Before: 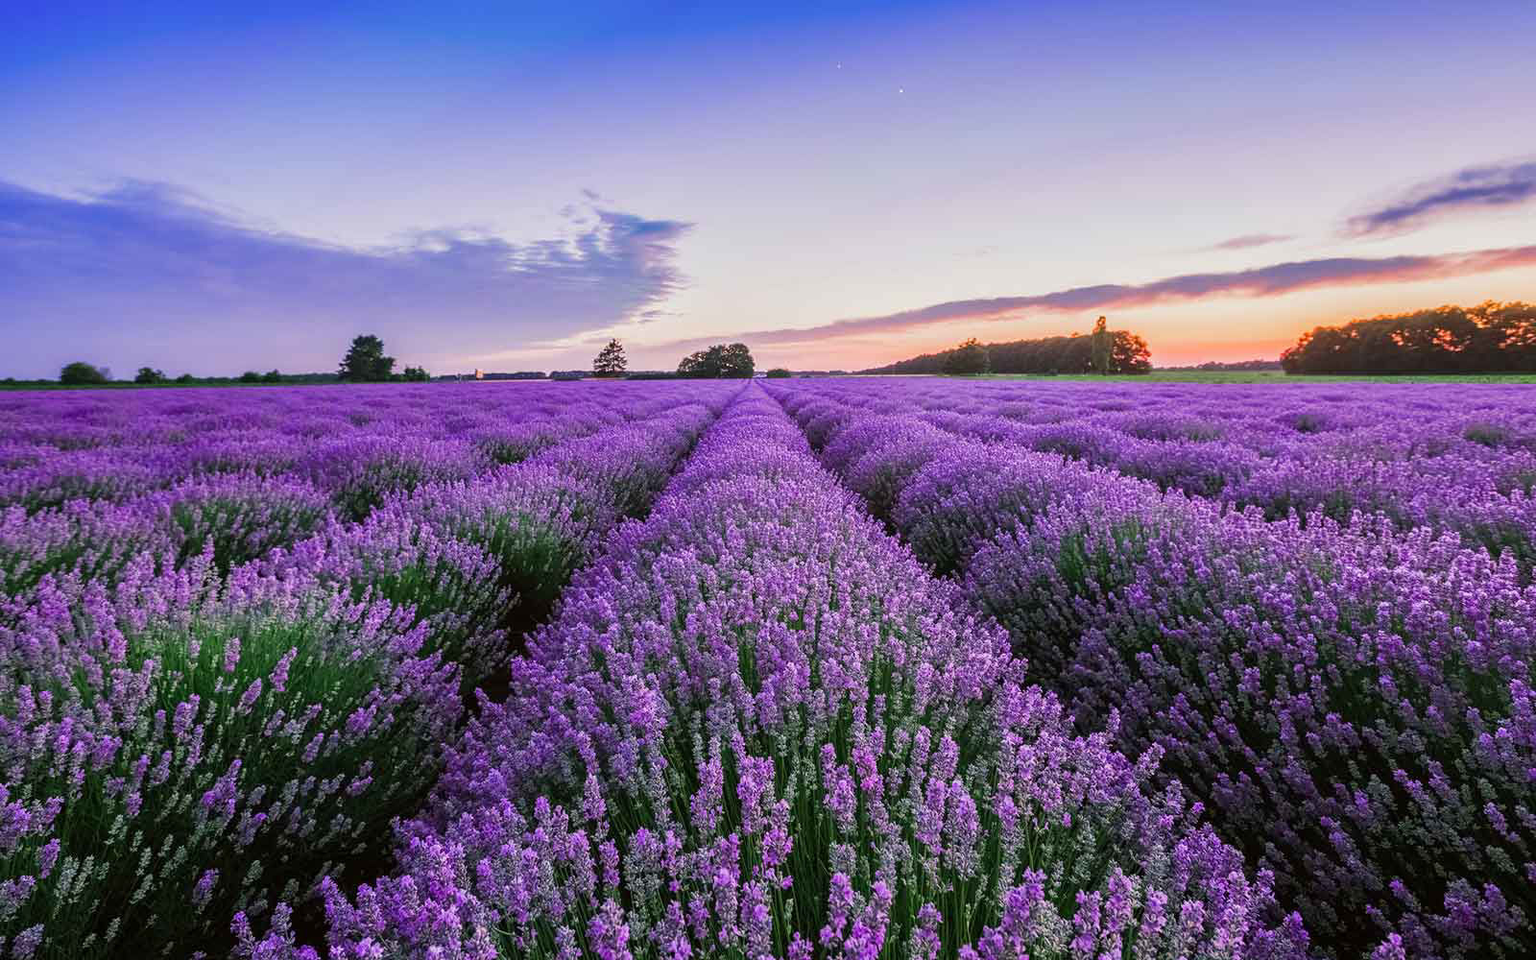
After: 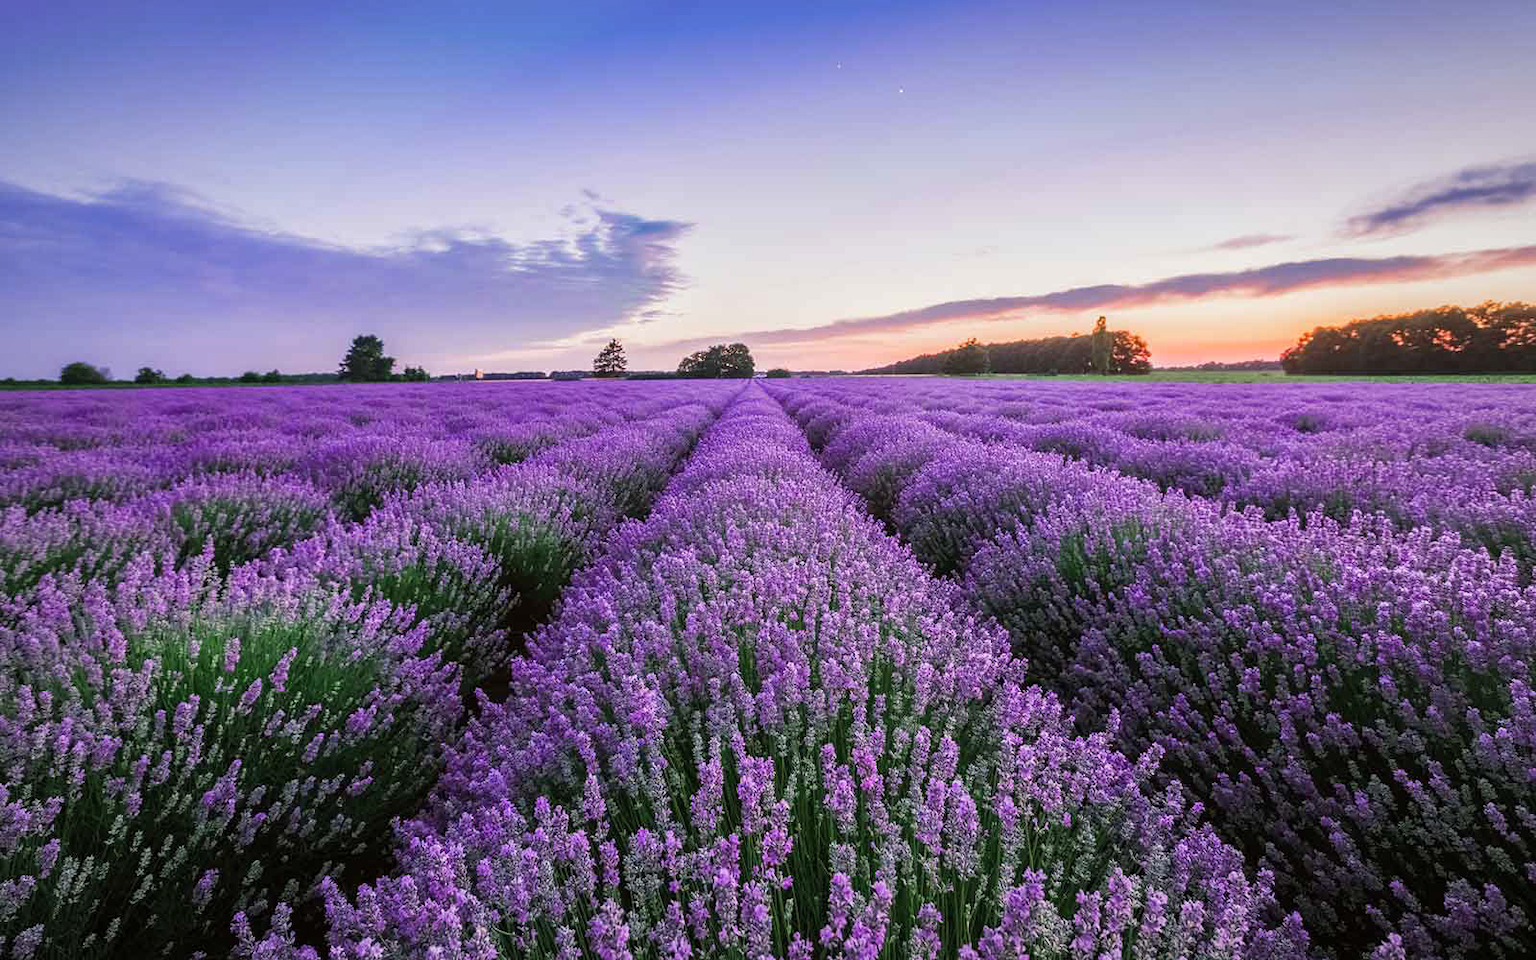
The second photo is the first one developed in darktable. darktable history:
vignetting: brightness -0.18, saturation -0.297, automatic ratio true, unbound false
exposure: exposure 0.128 EV, compensate exposure bias true, compensate highlight preservation false
contrast brightness saturation: saturation -0.083
